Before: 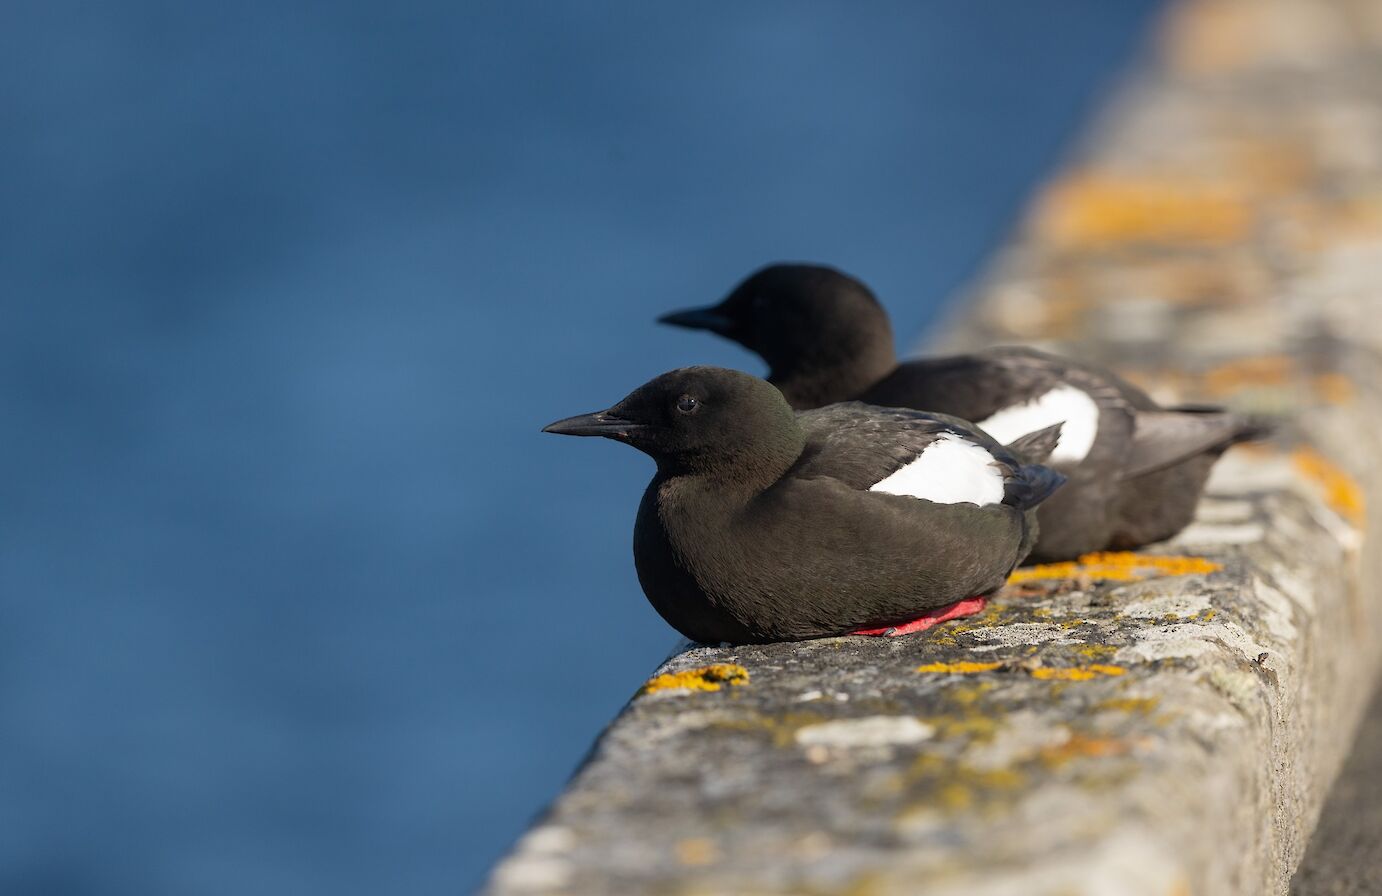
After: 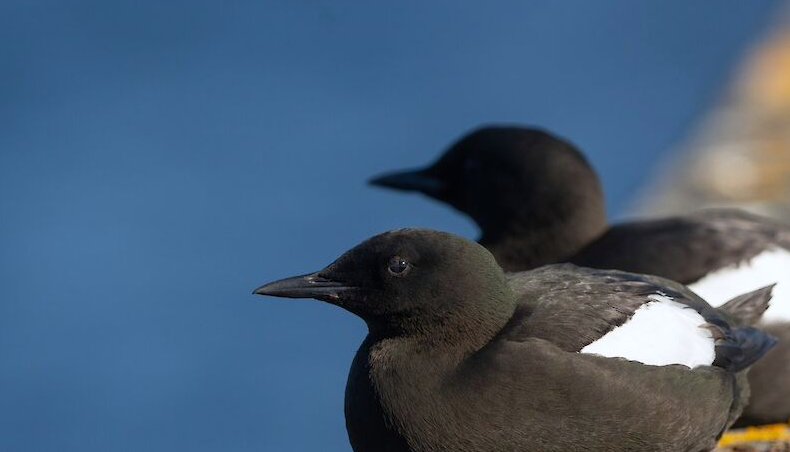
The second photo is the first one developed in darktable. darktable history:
crop: left 20.932%, top 15.471%, right 21.848%, bottom 34.081%
white balance: red 0.98, blue 1.034
